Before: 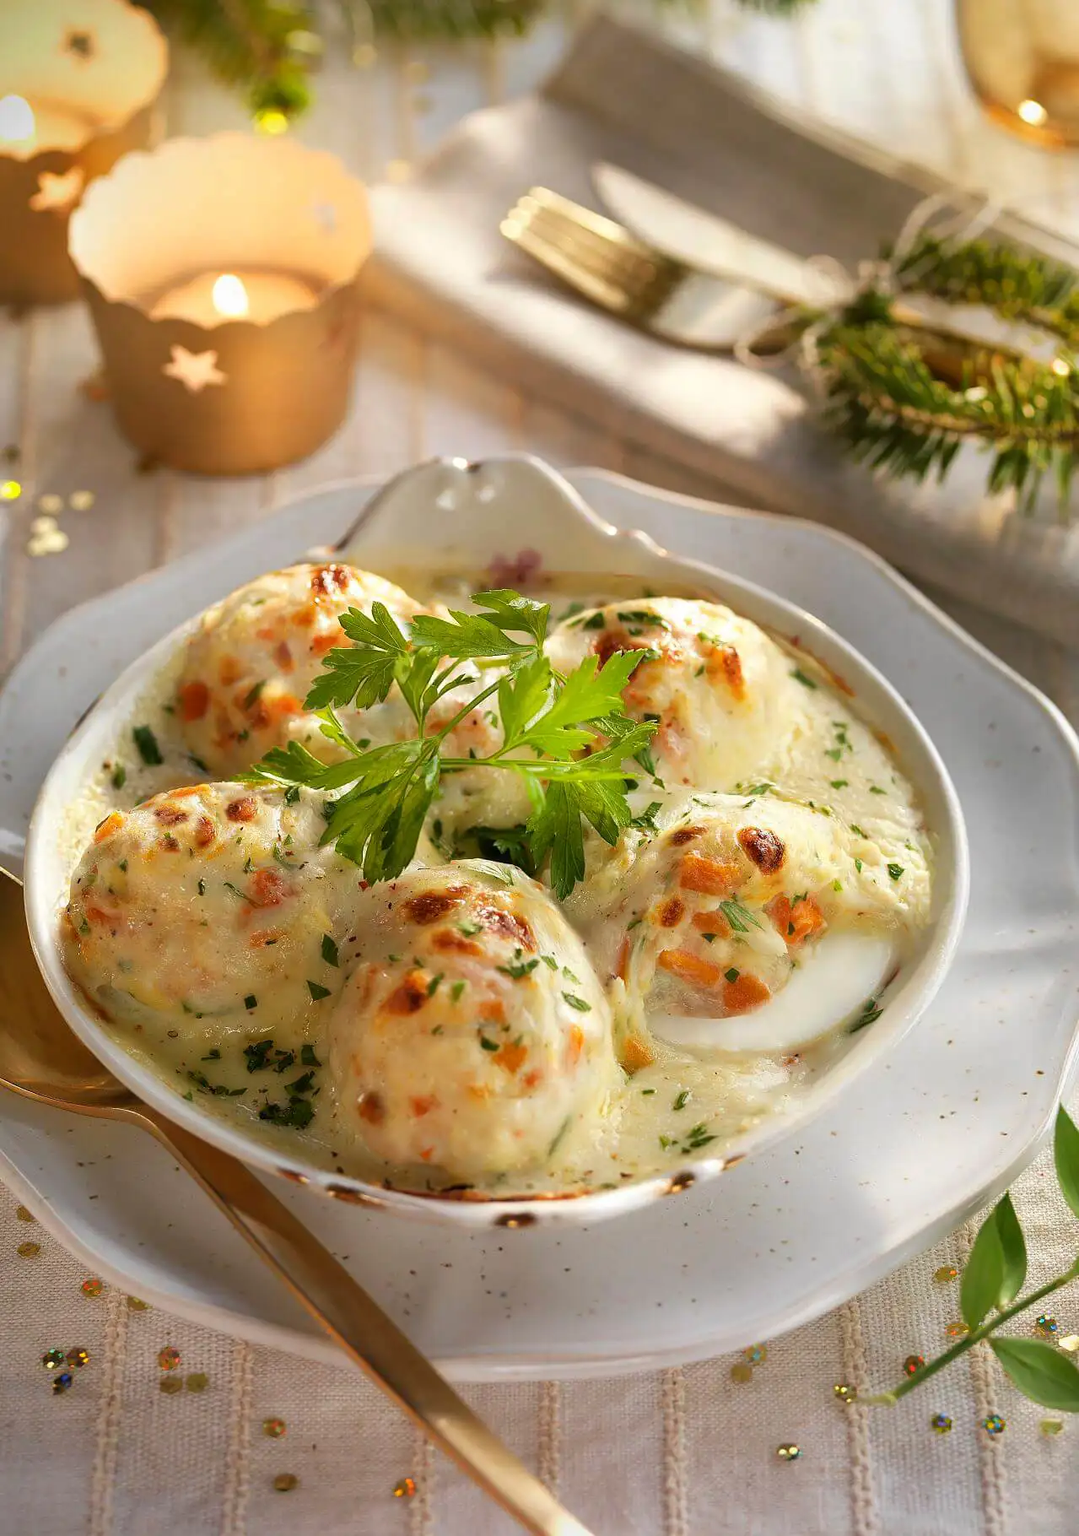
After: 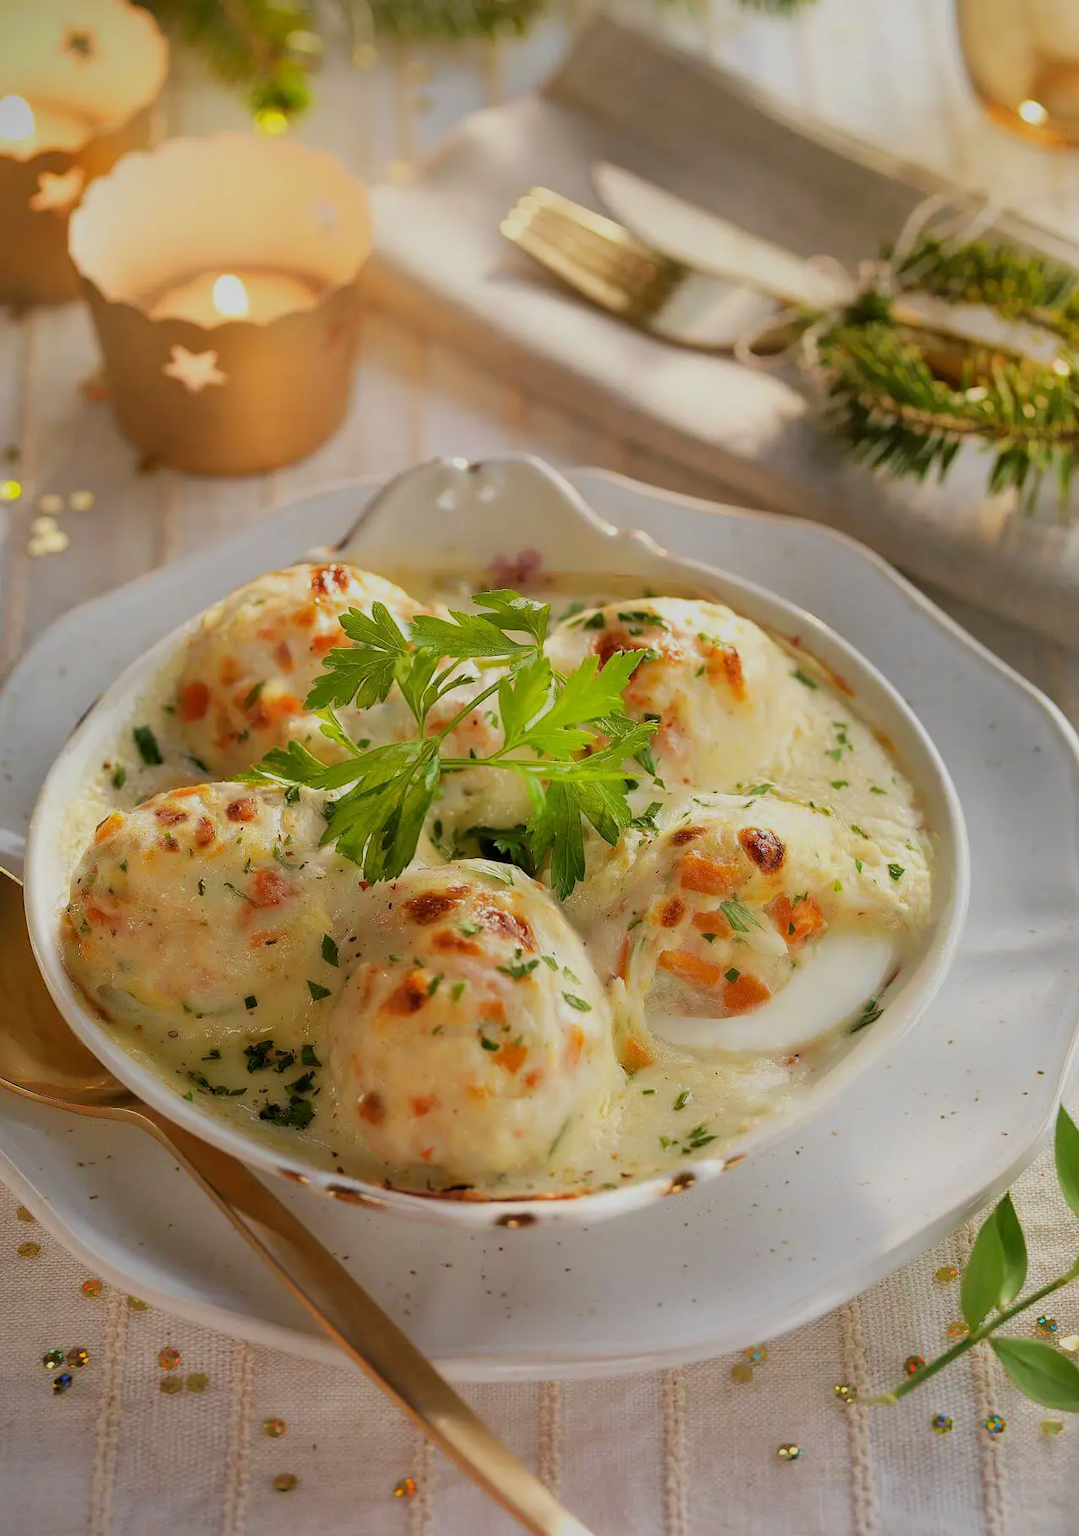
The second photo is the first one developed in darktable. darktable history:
filmic rgb: middle gray luminance 18.42%, black relative exposure -10.5 EV, white relative exposure 3.4 EV, threshold 6 EV, target black luminance 0%, hardness 6.03, latitude 99%, contrast 0.847, shadows ↔ highlights balance 0.505%, add noise in highlights 0, preserve chrominance max RGB, color science v3 (2019), use custom middle-gray values true, iterations of high-quality reconstruction 0, contrast in highlights soft, enable highlight reconstruction true
